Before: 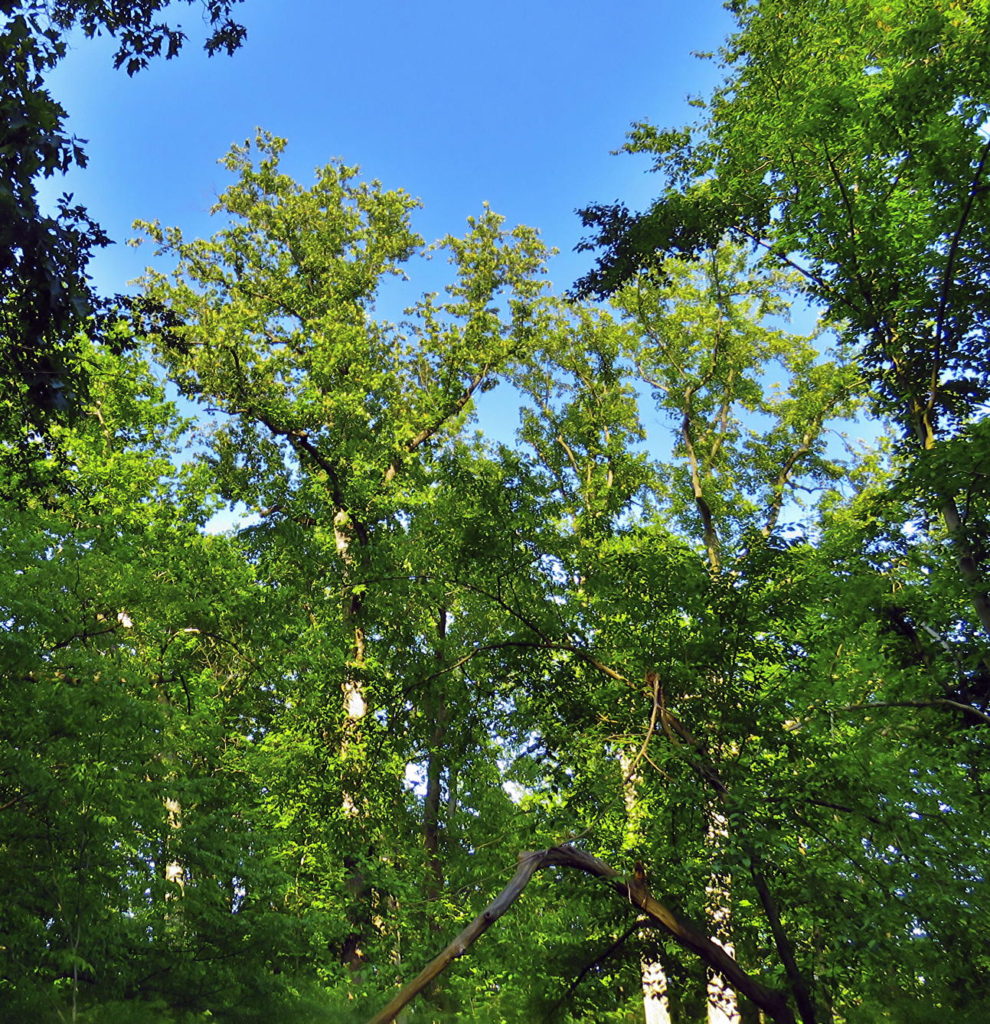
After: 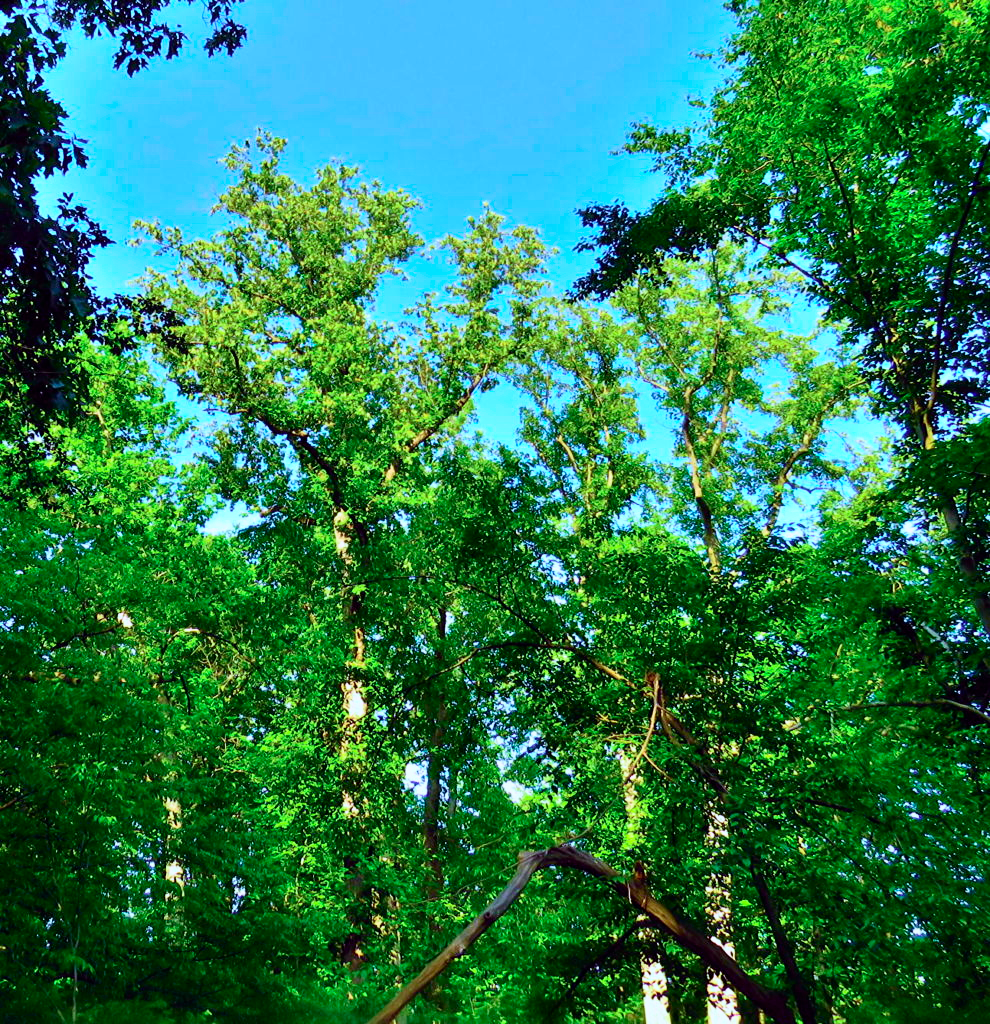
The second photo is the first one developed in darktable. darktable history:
velvia: strength 15%
tone curve: curves: ch0 [(0, 0) (0.051, 0.03) (0.096, 0.071) (0.241, 0.247) (0.455, 0.525) (0.594, 0.697) (0.741, 0.845) (0.871, 0.933) (1, 0.984)]; ch1 [(0, 0) (0.1, 0.038) (0.318, 0.243) (0.399, 0.351) (0.478, 0.469) (0.499, 0.499) (0.534, 0.549) (0.565, 0.594) (0.601, 0.634) (0.666, 0.7) (1, 1)]; ch2 [(0, 0) (0.453, 0.45) (0.479, 0.483) (0.504, 0.499) (0.52, 0.519) (0.541, 0.559) (0.592, 0.612) (0.824, 0.815) (1, 1)], color space Lab, independent channels, preserve colors none
tone equalizer: on, module defaults
white balance: red 0.954, blue 1.079
